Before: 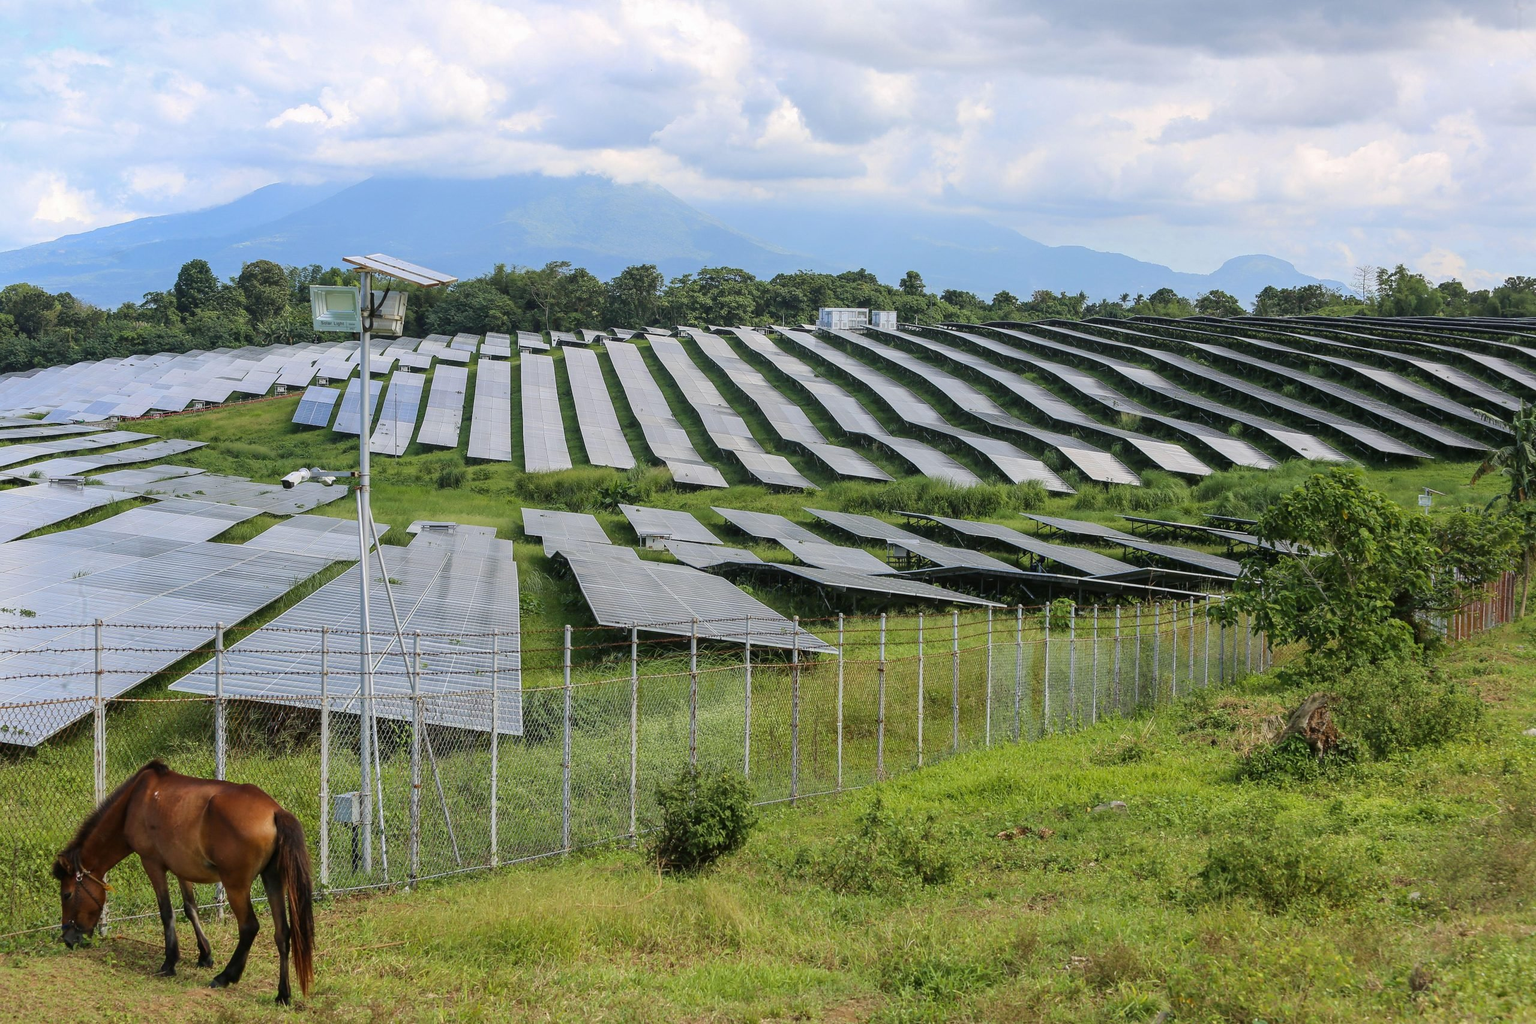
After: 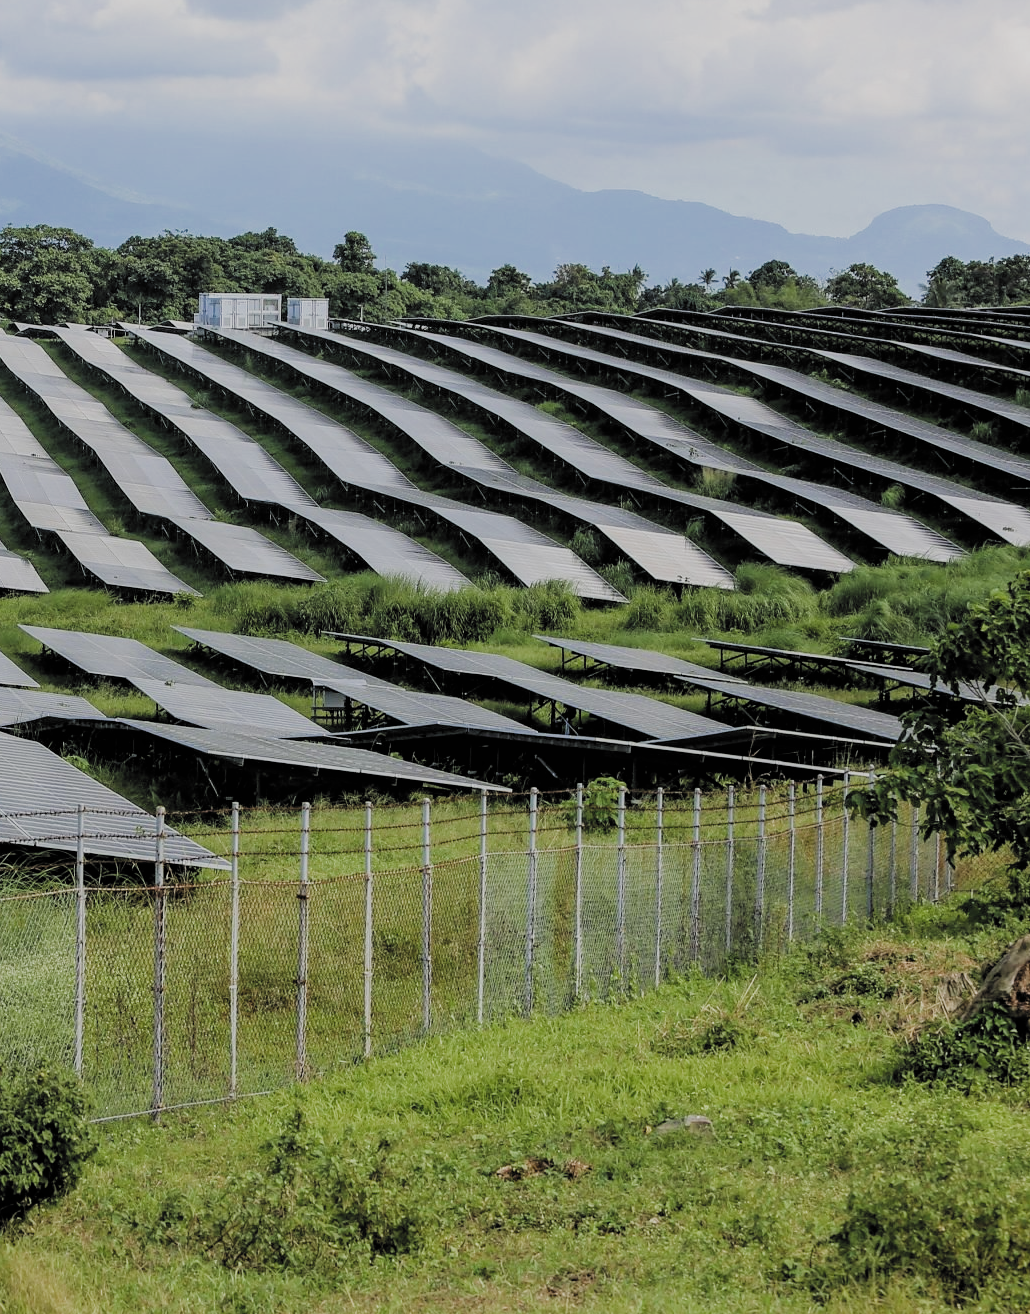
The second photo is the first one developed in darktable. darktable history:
crop: left 45.572%, top 12.919%, right 14.177%, bottom 10.054%
filmic rgb: black relative exposure -5.02 EV, white relative exposure 3.95 EV, threshold 2.99 EV, hardness 2.9, contrast 1.099, highlights saturation mix -20.51%, add noise in highlights 0.001, color science v3 (2019), use custom middle-gray values true, contrast in highlights soft, enable highlight reconstruction true
